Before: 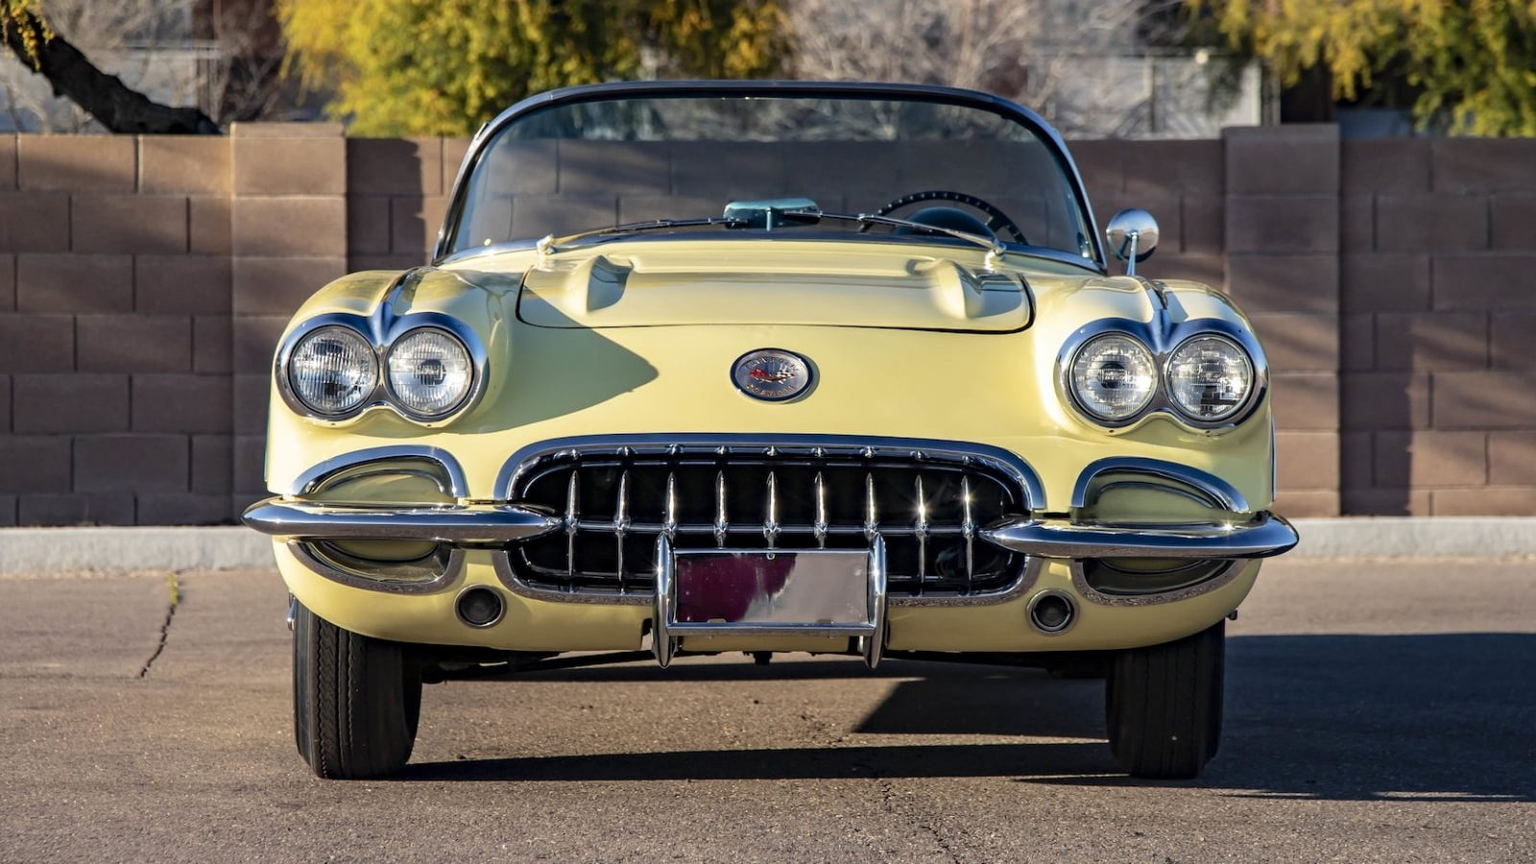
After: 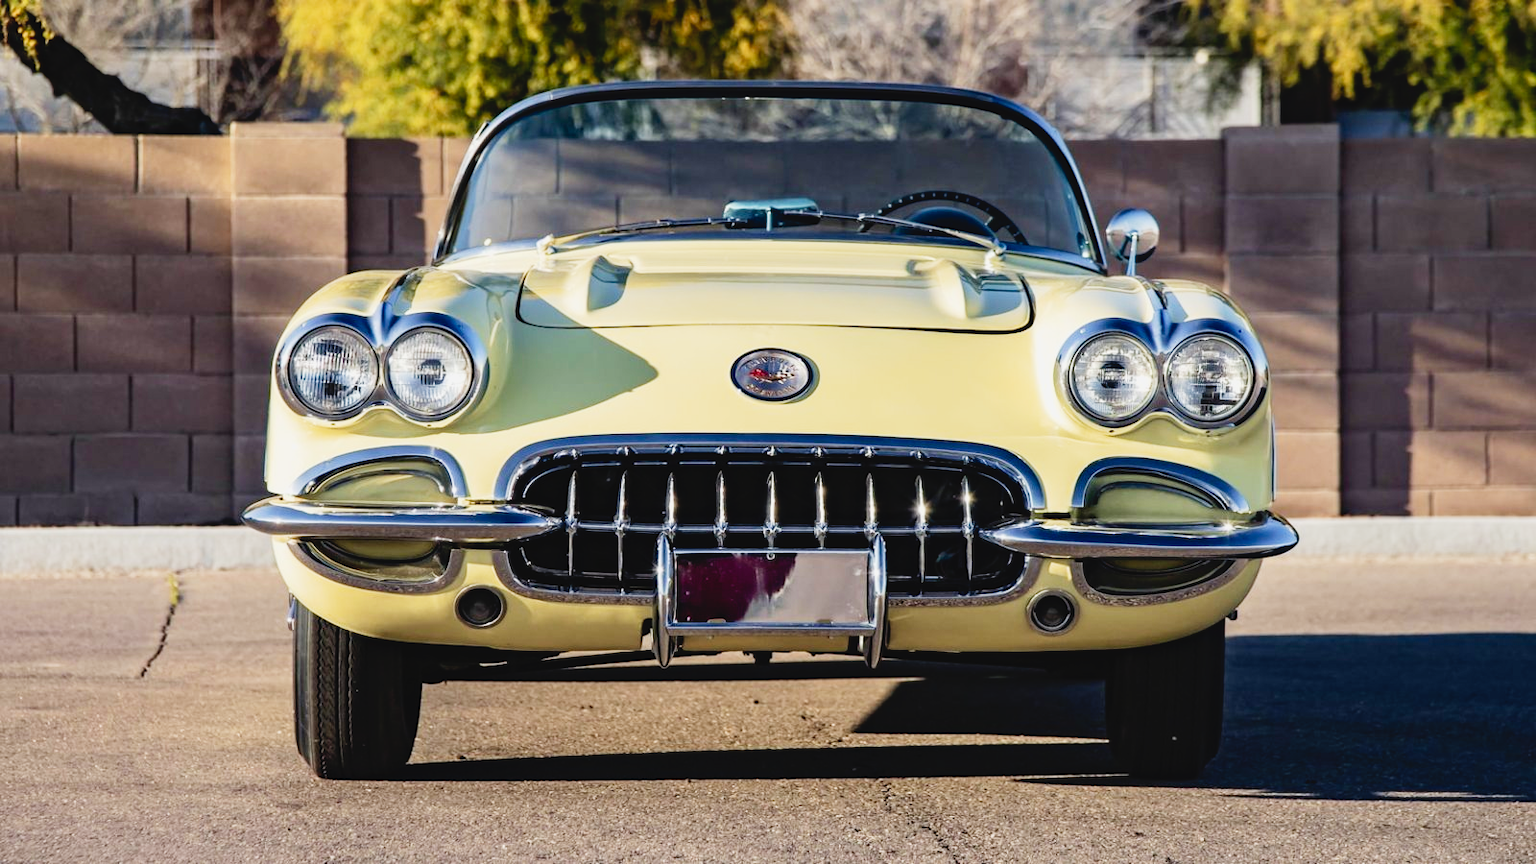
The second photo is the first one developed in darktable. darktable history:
tone curve: curves: ch0 [(0, 0.039) (0.113, 0.081) (0.204, 0.204) (0.498, 0.608) (0.709, 0.819) (0.984, 0.961)]; ch1 [(0, 0) (0.172, 0.123) (0.317, 0.272) (0.414, 0.382) (0.476, 0.479) (0.505, 0.501) (0.528, 0.54) (0.618, 0.647) (0.709, 0.764) (1, 1)]; ch2 [(0, 0) (0.411, 0.424) (0.492, 0.502) (0.521, 0.513) (0.537, 0.57) (0.686, 0.638) (1, 1)], preserve colors none
velvia: strength 15.27%
